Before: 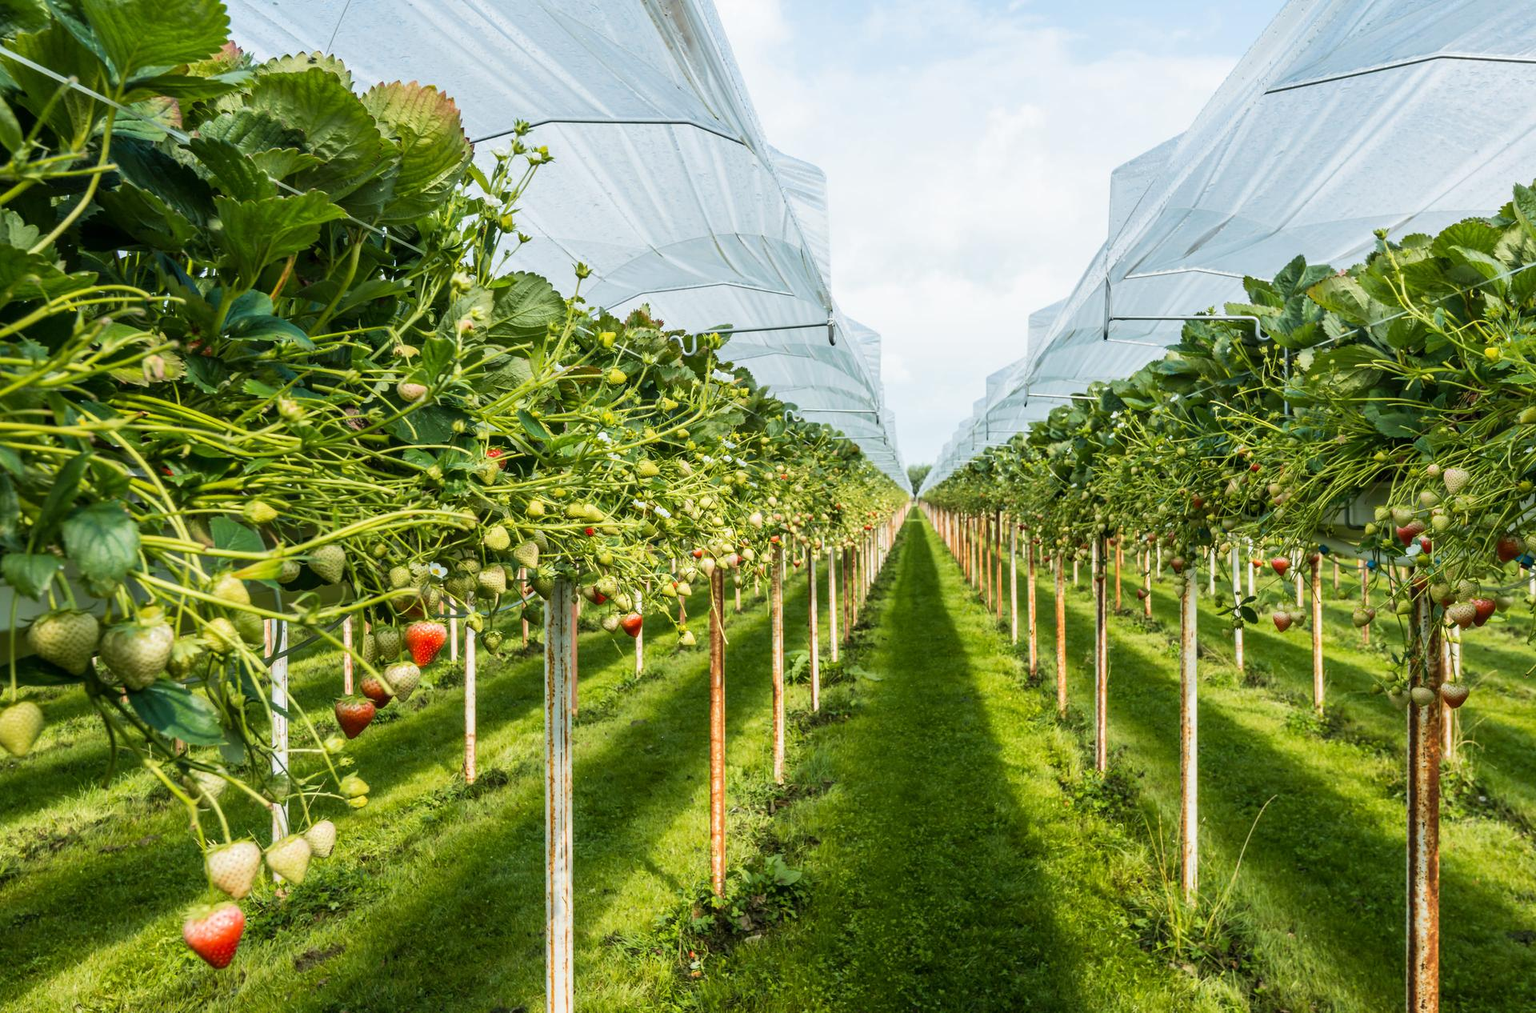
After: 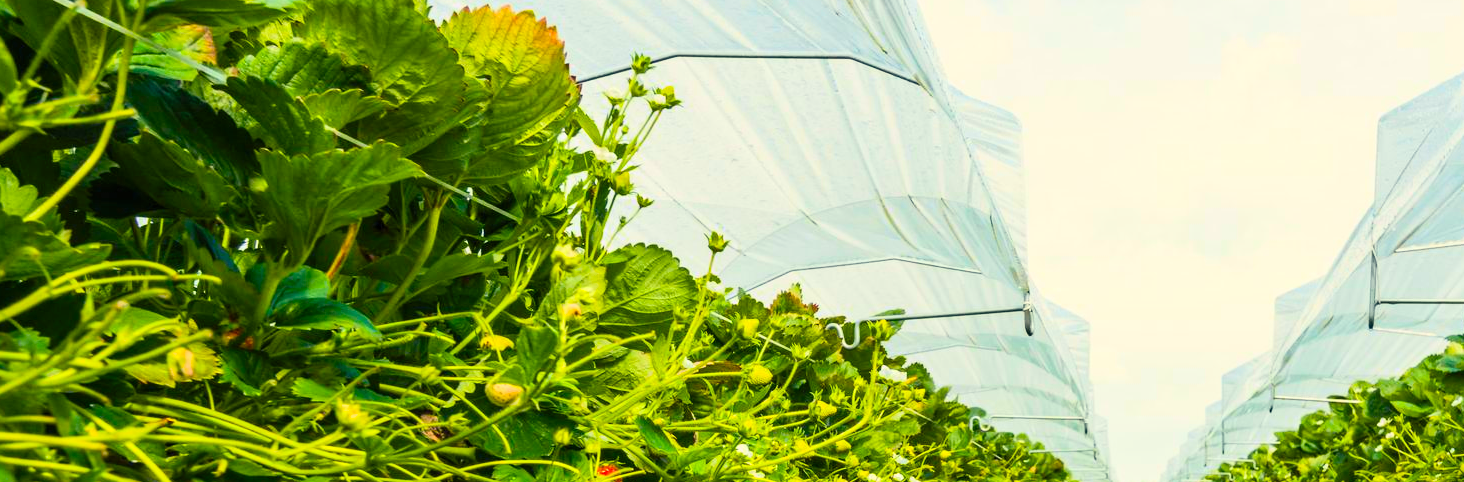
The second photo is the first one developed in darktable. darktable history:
crop: left 0.579%, top 7.627%, right 23.167%, bottom 54.275%
color balance rgb: linear chroma grading › global chroma 15%, perceptual saturation grading › global saturation 30%
contrast brightness saturation: contrast 0.2, brightness 0.16, saturation 0.22
color correction: highlights a* 1.39, highlights b* 17.83
